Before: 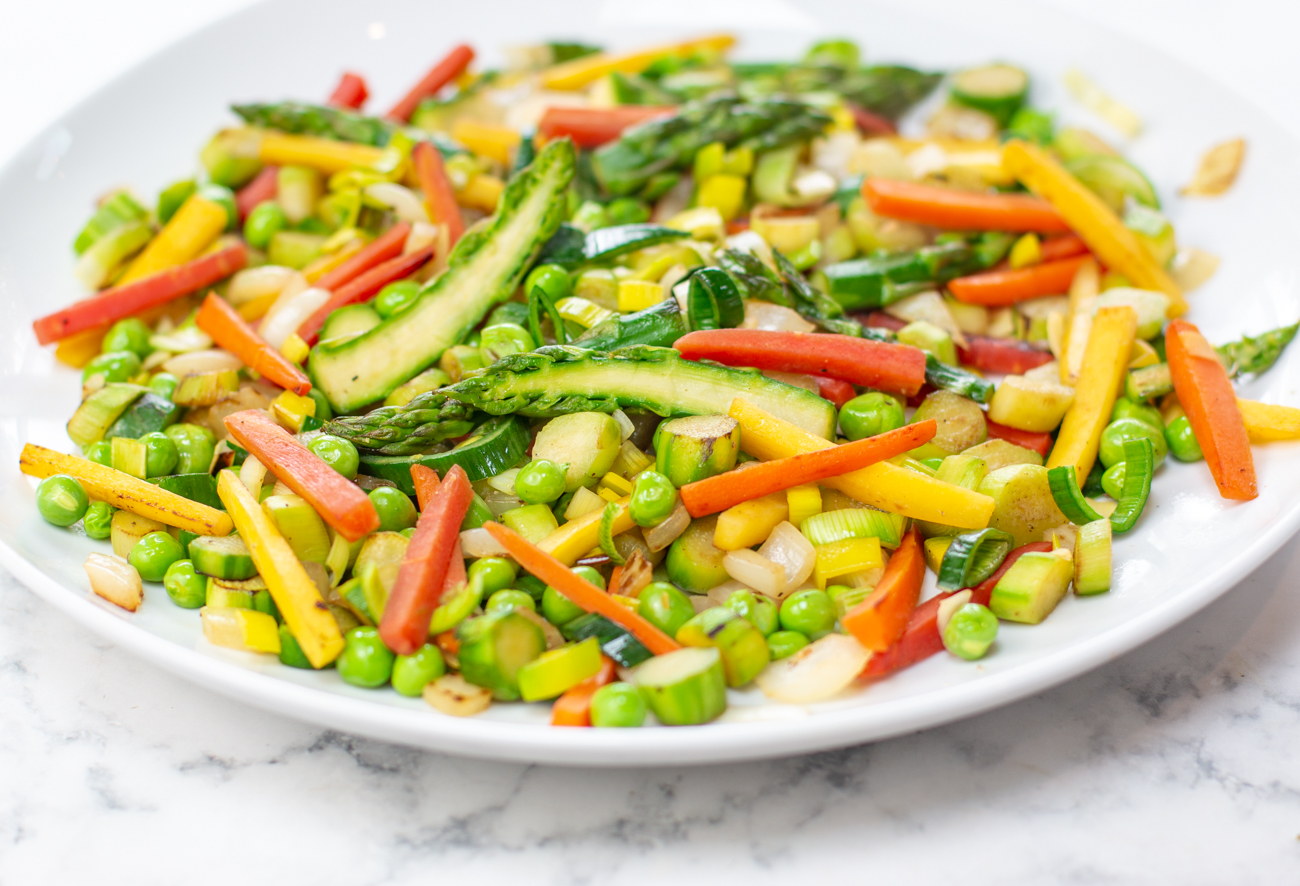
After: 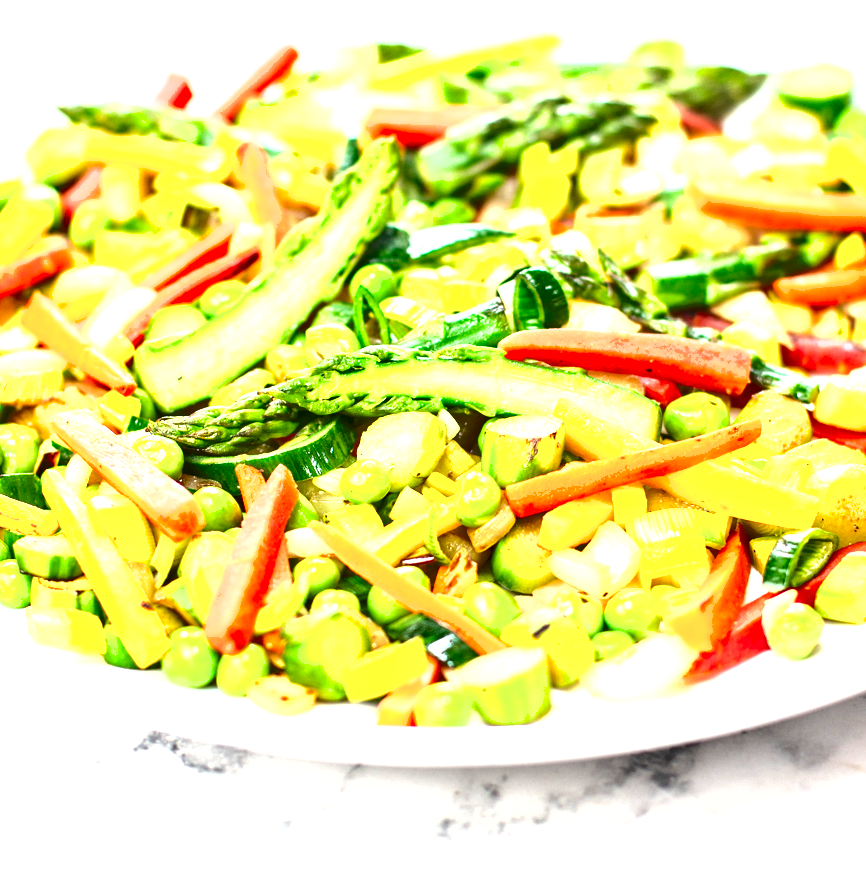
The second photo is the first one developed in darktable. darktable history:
exposure: black level correction 0, exposure 1.7 EV, compensate exposure bias true, compensate highlight preservation false
shadows and highlights: shadows 35, highlights -35, soften with gaussian
crop and rotate: left 13.537%, right 19.796%
